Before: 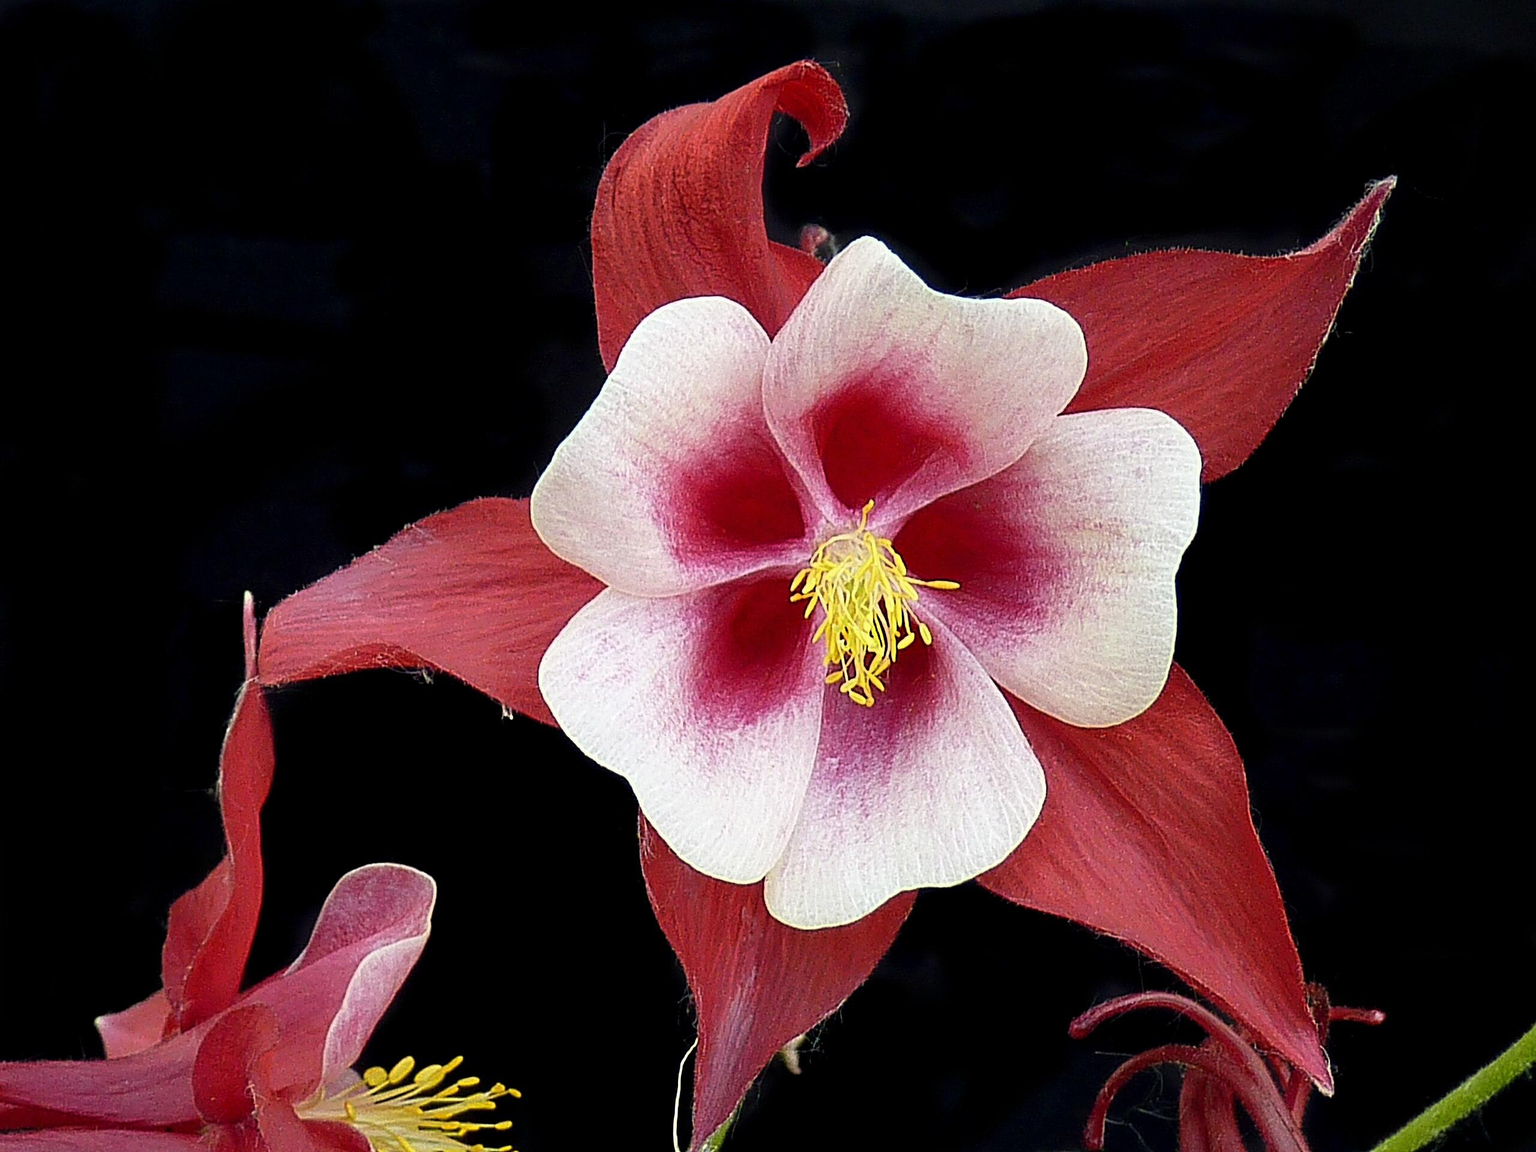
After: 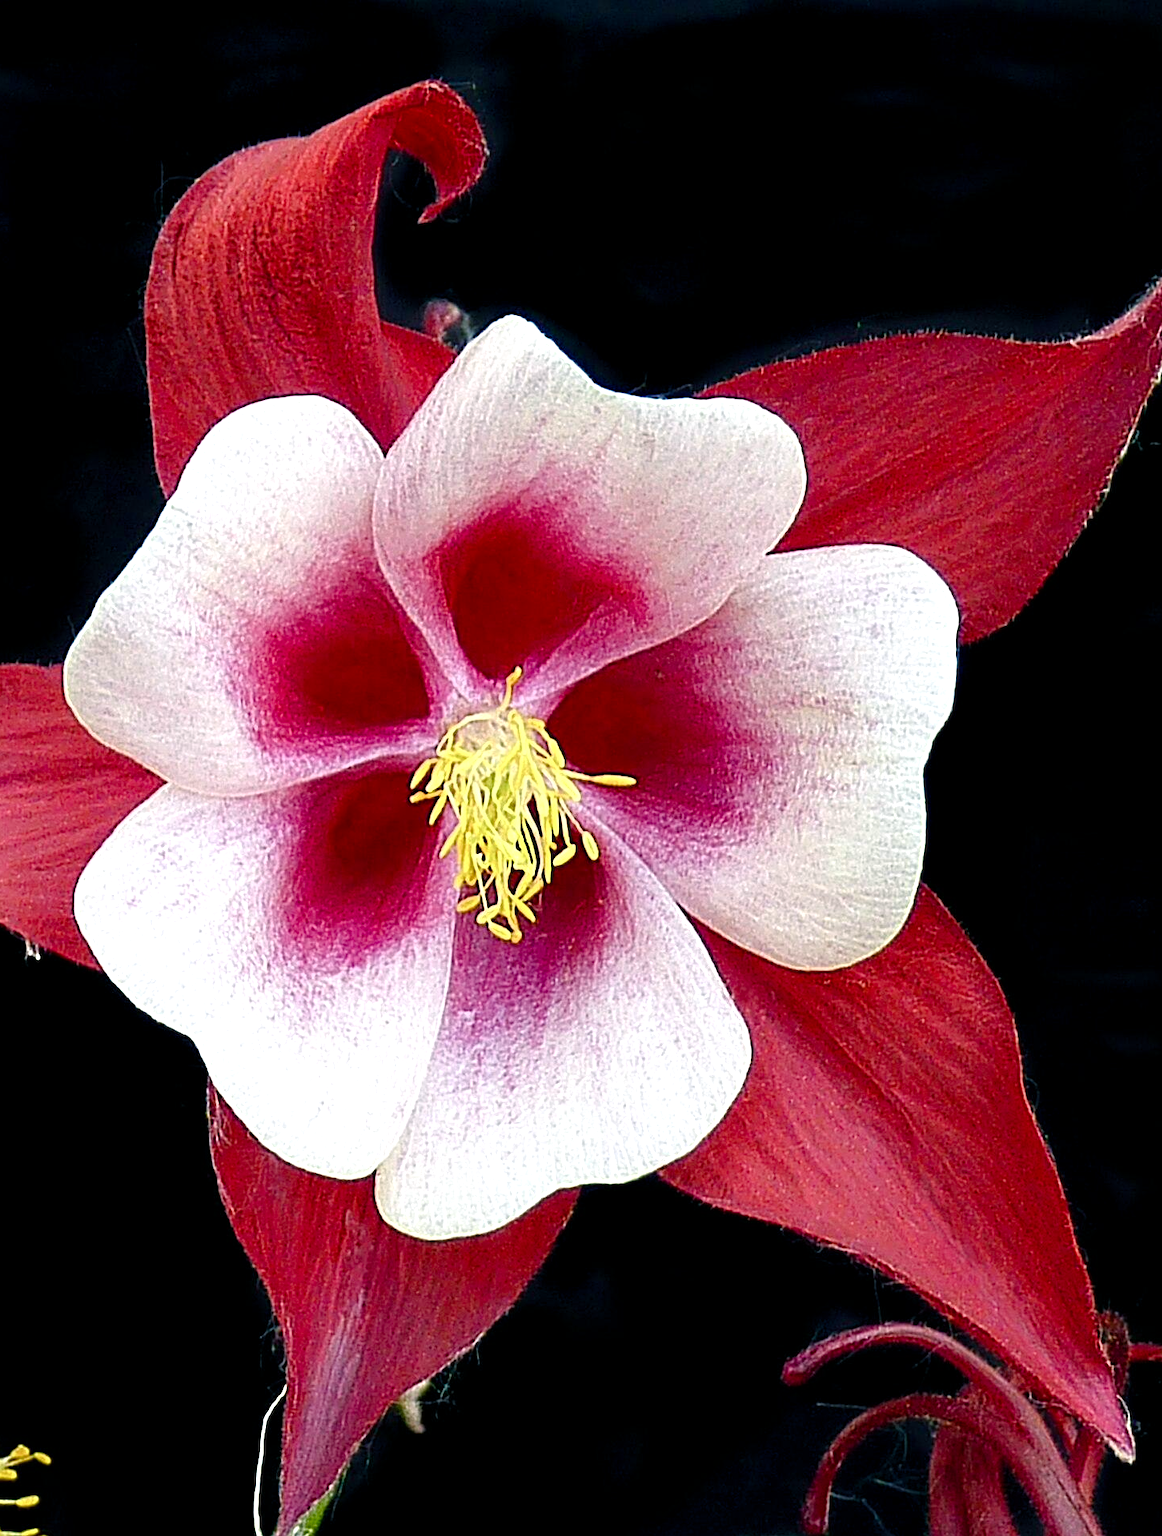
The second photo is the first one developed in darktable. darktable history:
color balance rgb: power › luminance -7.981%, power › chroma 1.099%, power › hue 217.28°, linear chroma grading › global chroma -15.723%, perceptual saturation grading › global saturation 20%, perceptual saturation grading › highlights -25.137%, perceptual saturation grading › shadows 50.504%, perceptual brilliance grading › global brilliance 9.852%, perceptual brilliance grading › shadows 15.222%, global vibrance 20%
crop: left 31.46%, top 0.013%, right 11.783%
